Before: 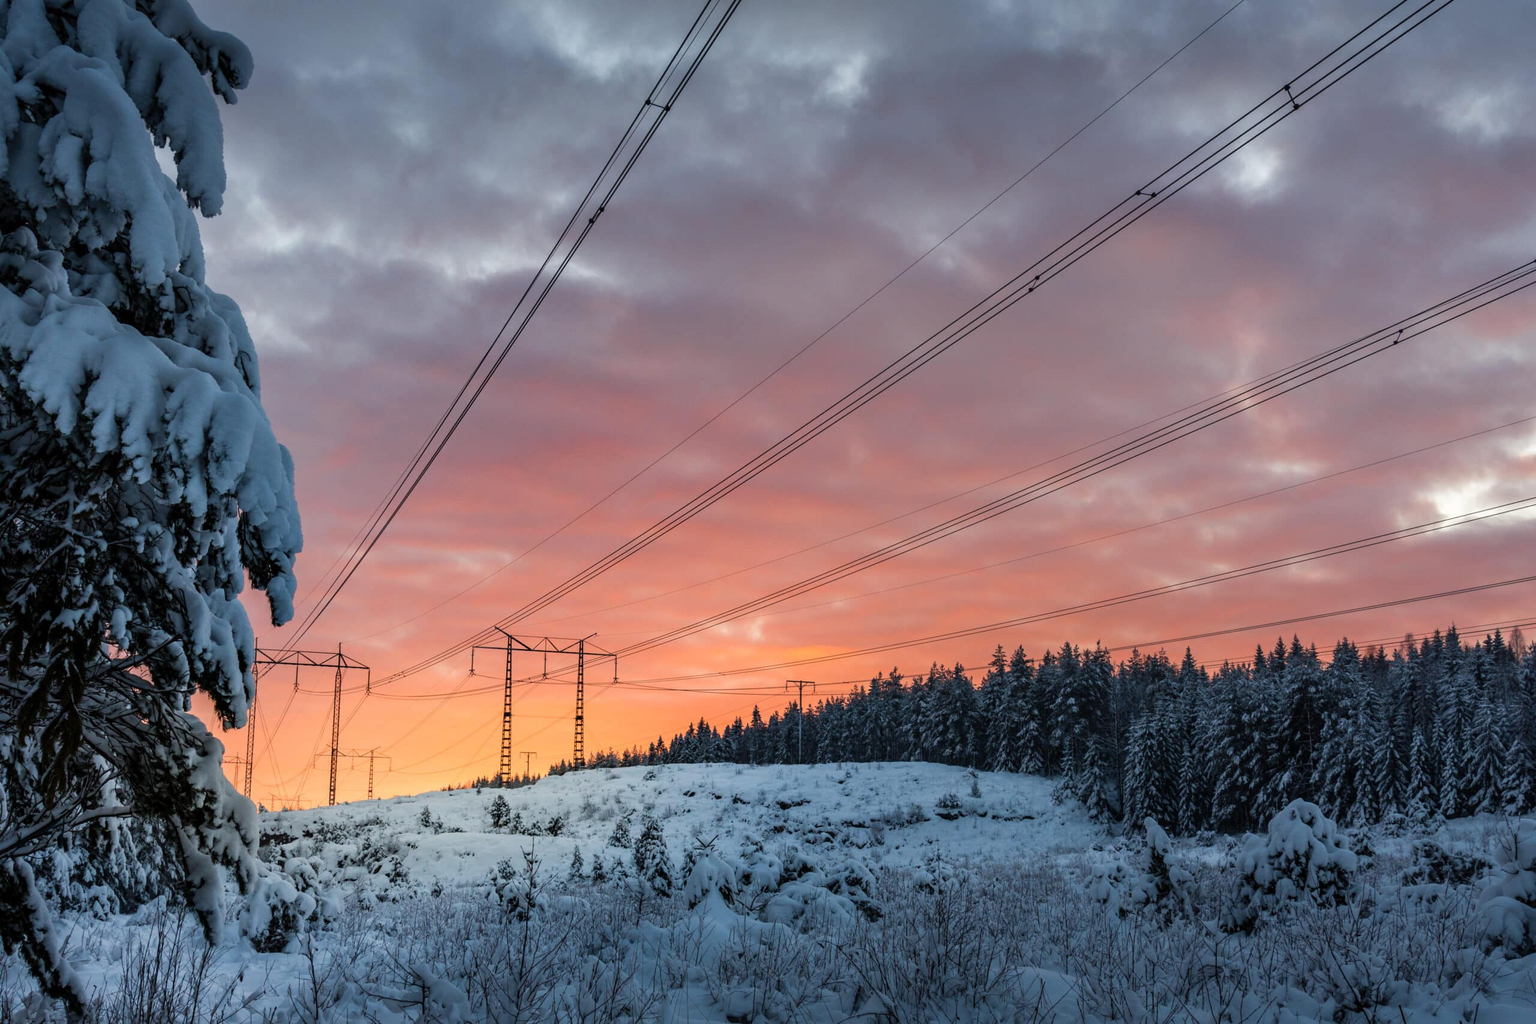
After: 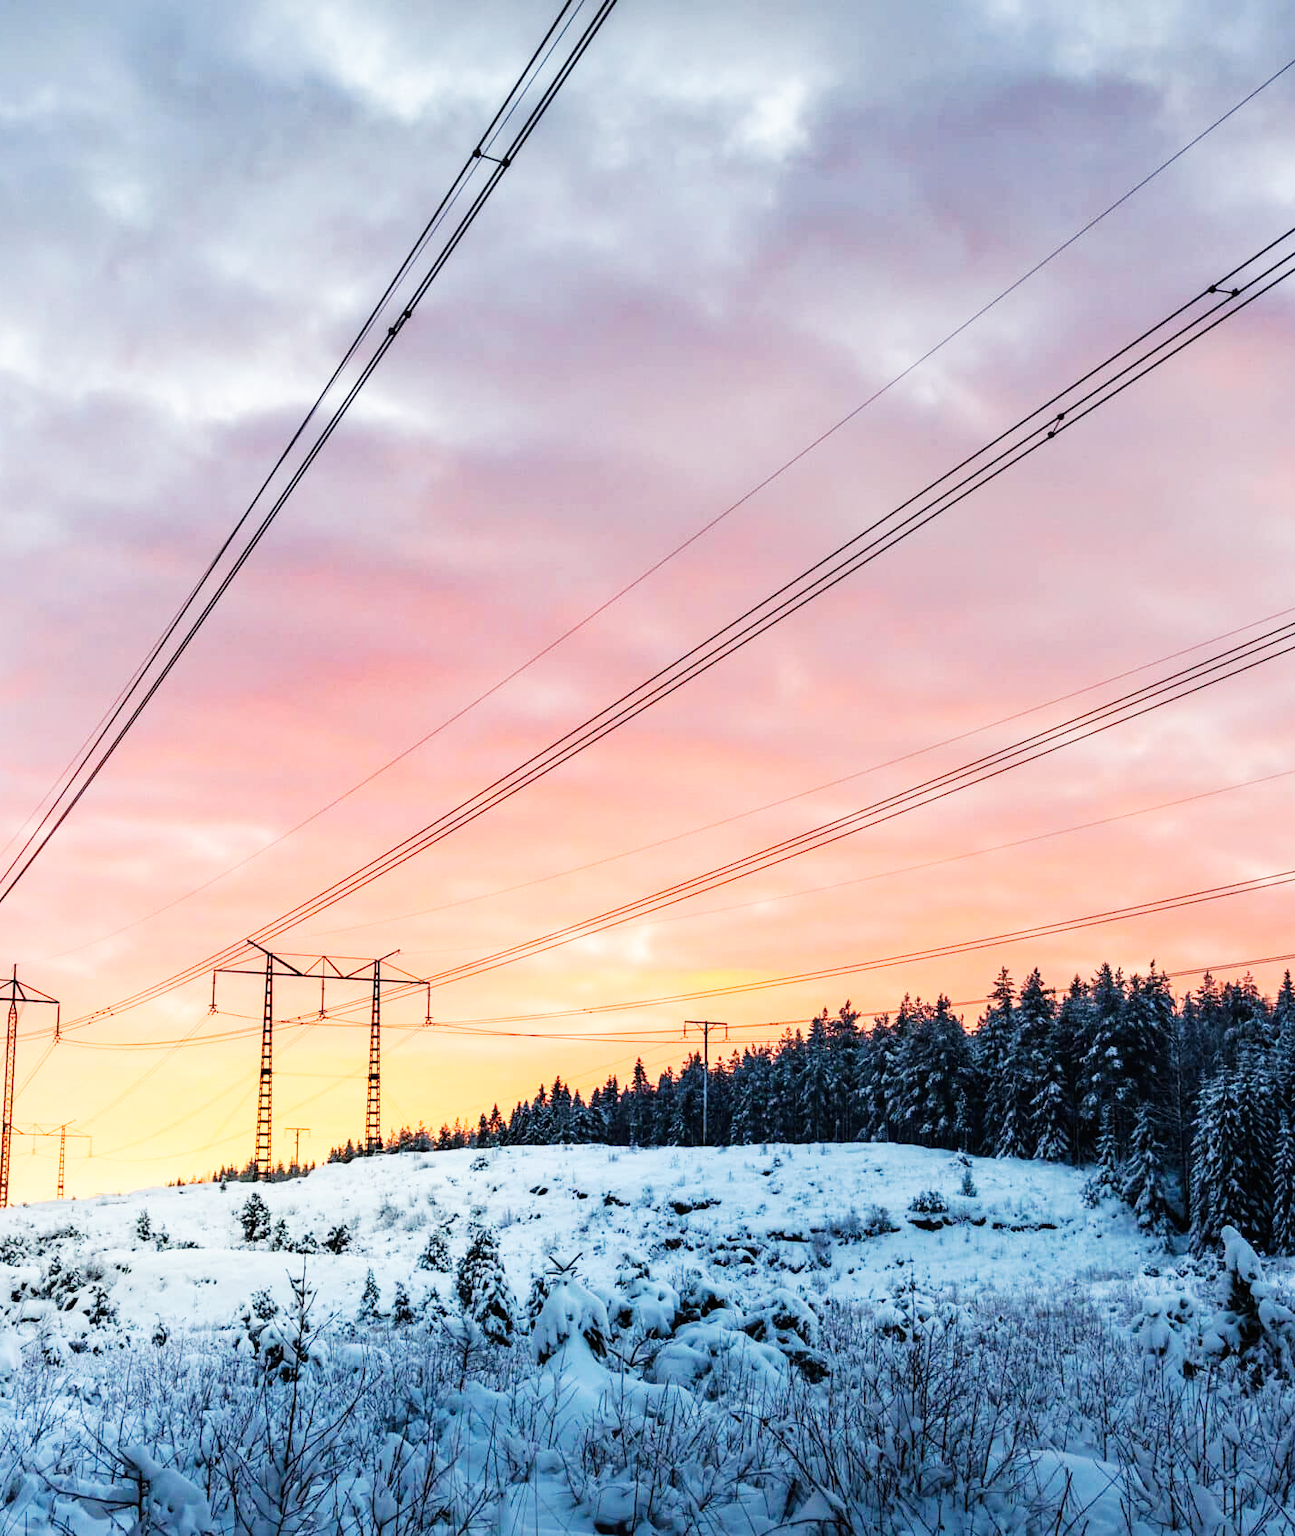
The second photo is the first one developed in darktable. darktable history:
crop: left 21.496%, right 22.254%
base curve: curves: ch0 [(0, 0) (0.007, 0.004) (0.027, 0.03) (0.046, 0.07) (0.207, 0.54) (0.442, 0.872) (0.673, 0.972) (1, 1)], preserve colors none
